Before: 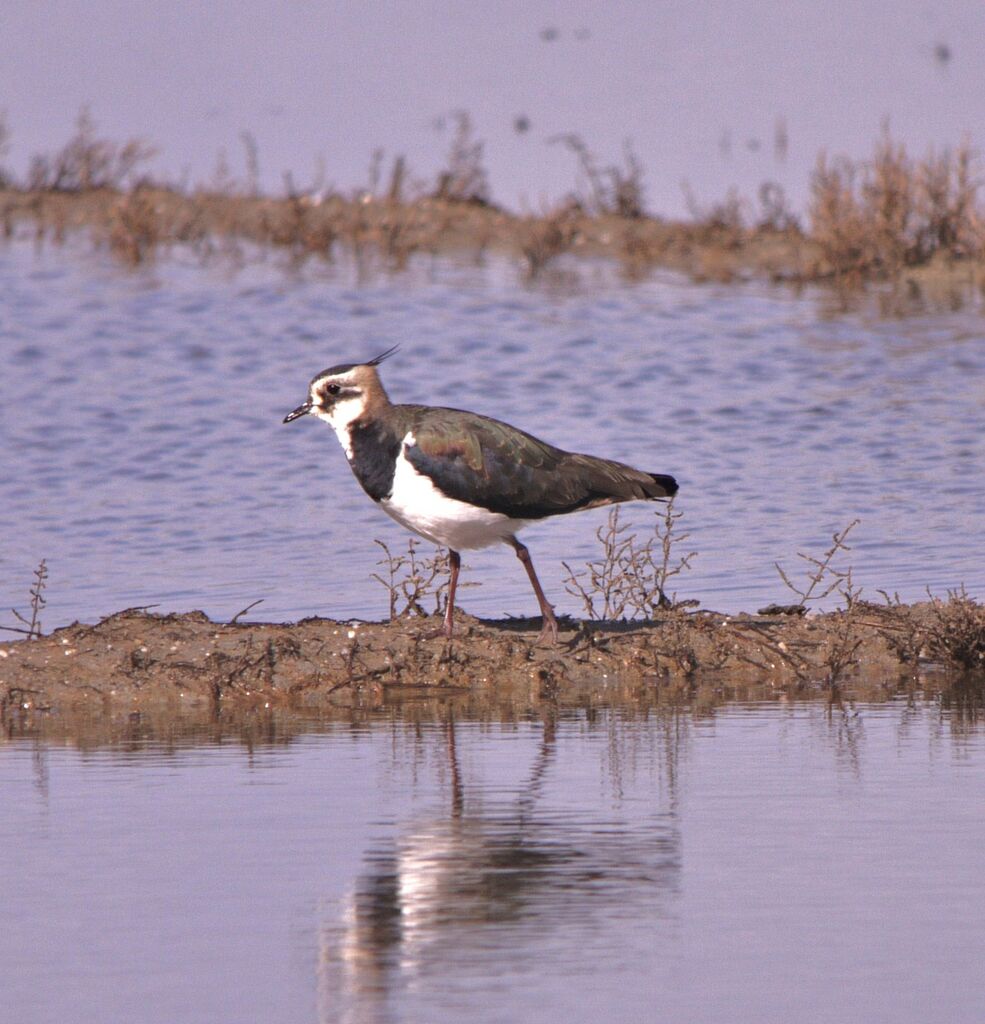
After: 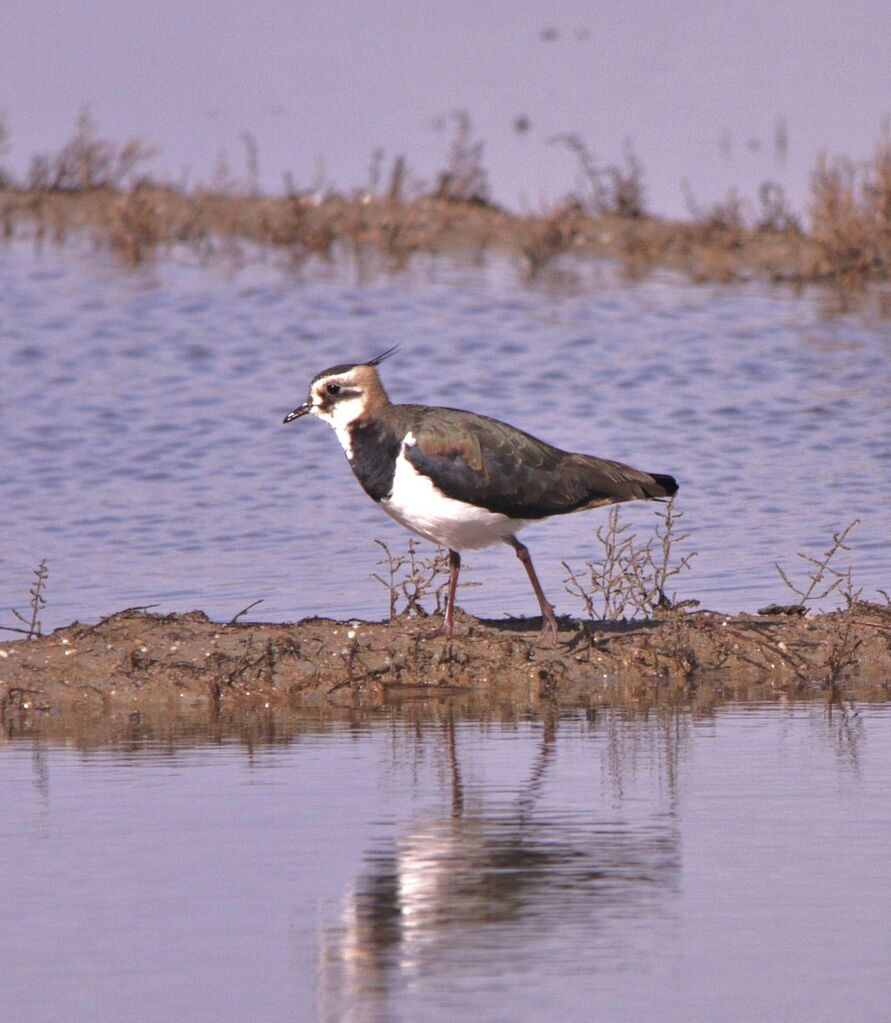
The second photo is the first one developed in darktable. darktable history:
crop: right 9.514%, bottom 0.048%
